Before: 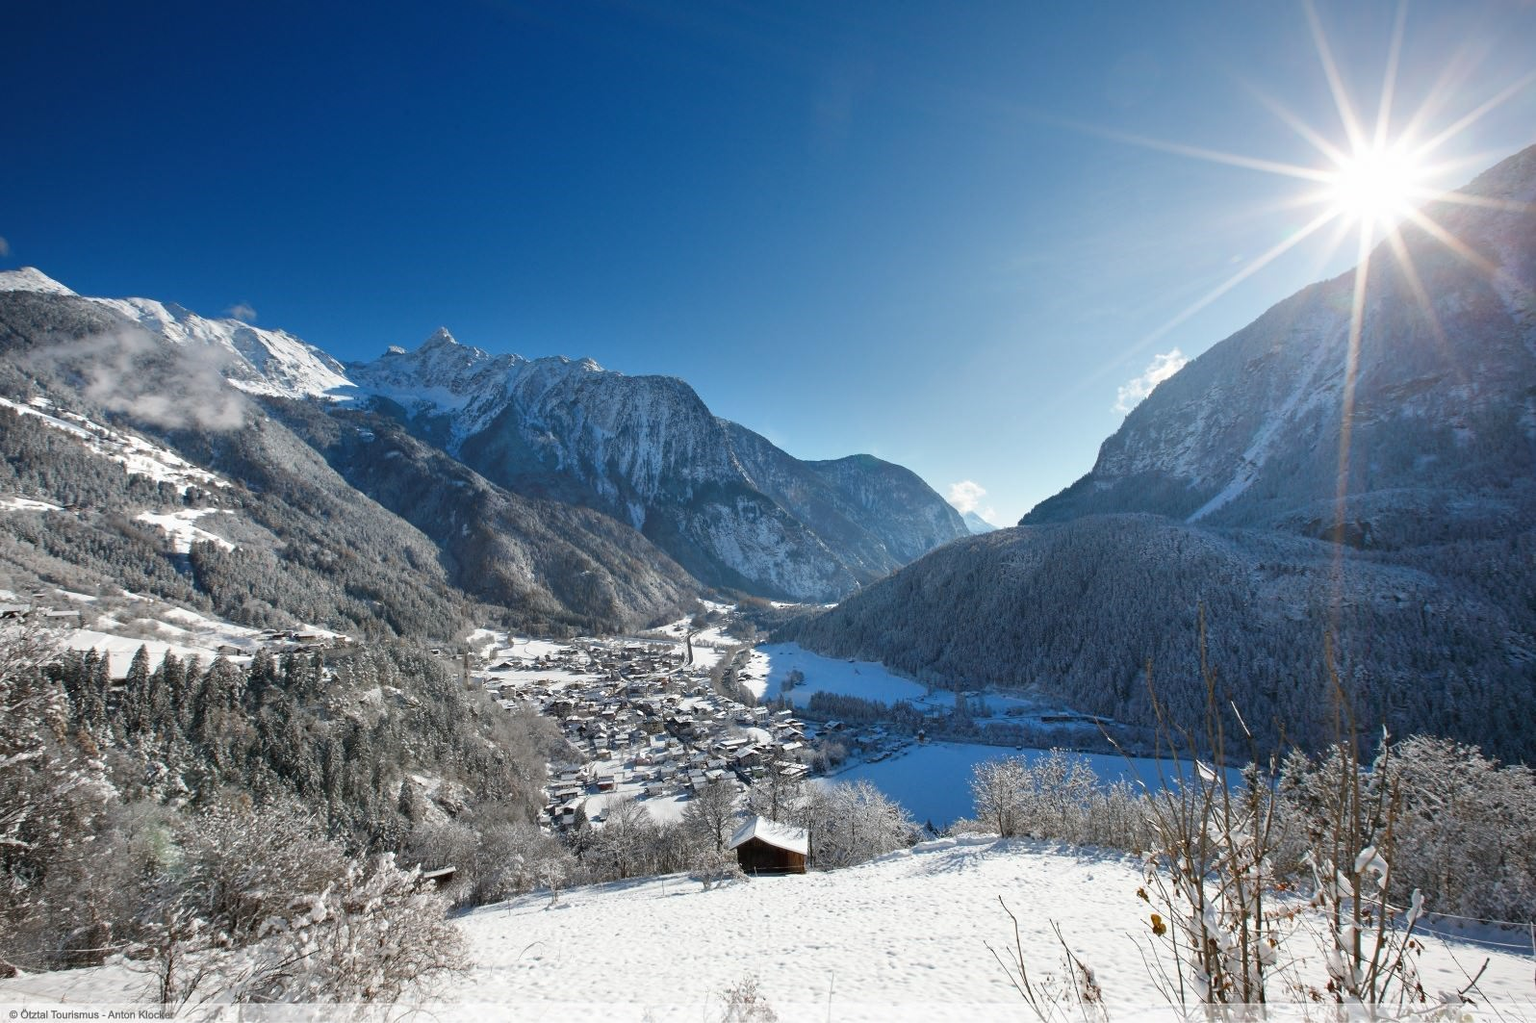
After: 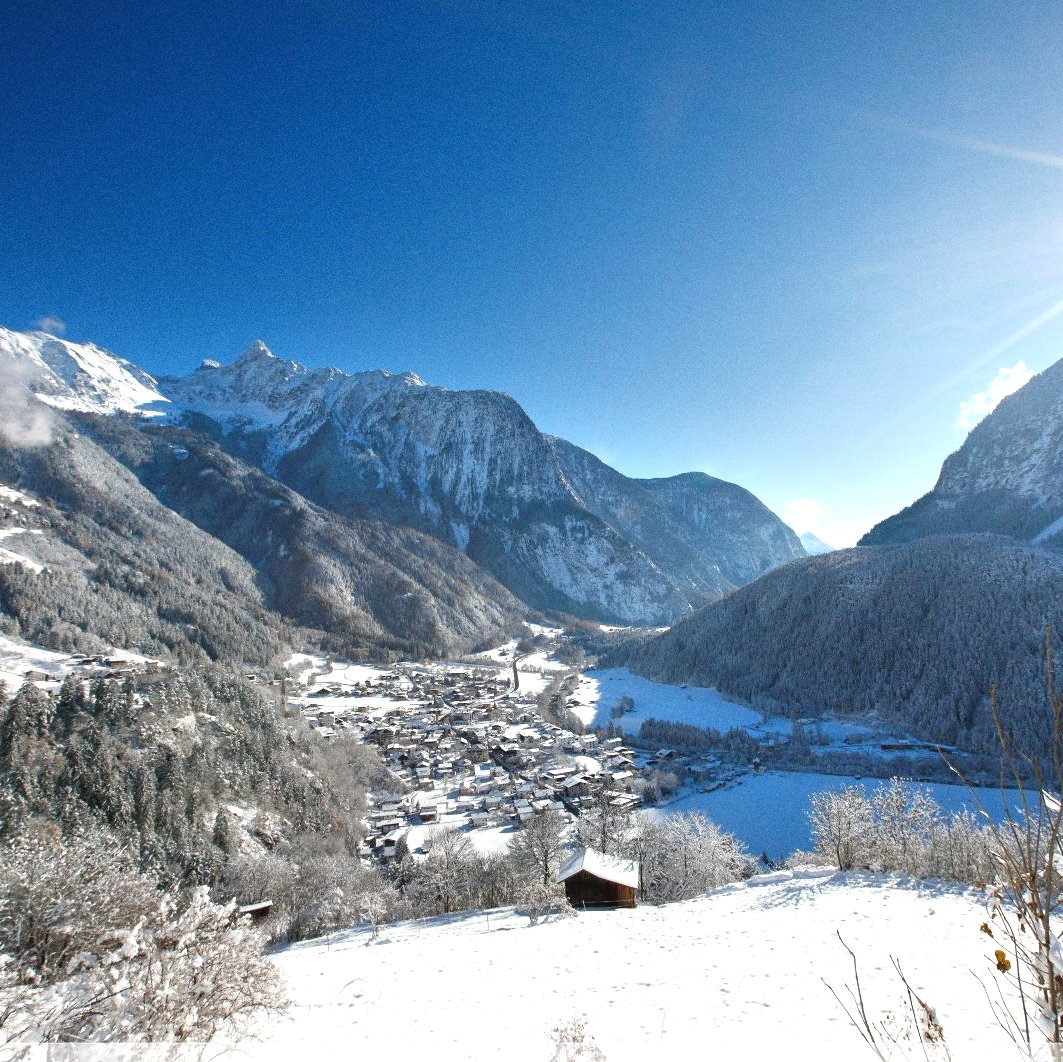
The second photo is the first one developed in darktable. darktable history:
grain: coarseness 0.09 ISO
crop and rotate: left 12.673%, right 20.66%
exposure: black level correction 0, exposure 0.5 EV, compensate exposure bias true, compensate highlight preservation false
